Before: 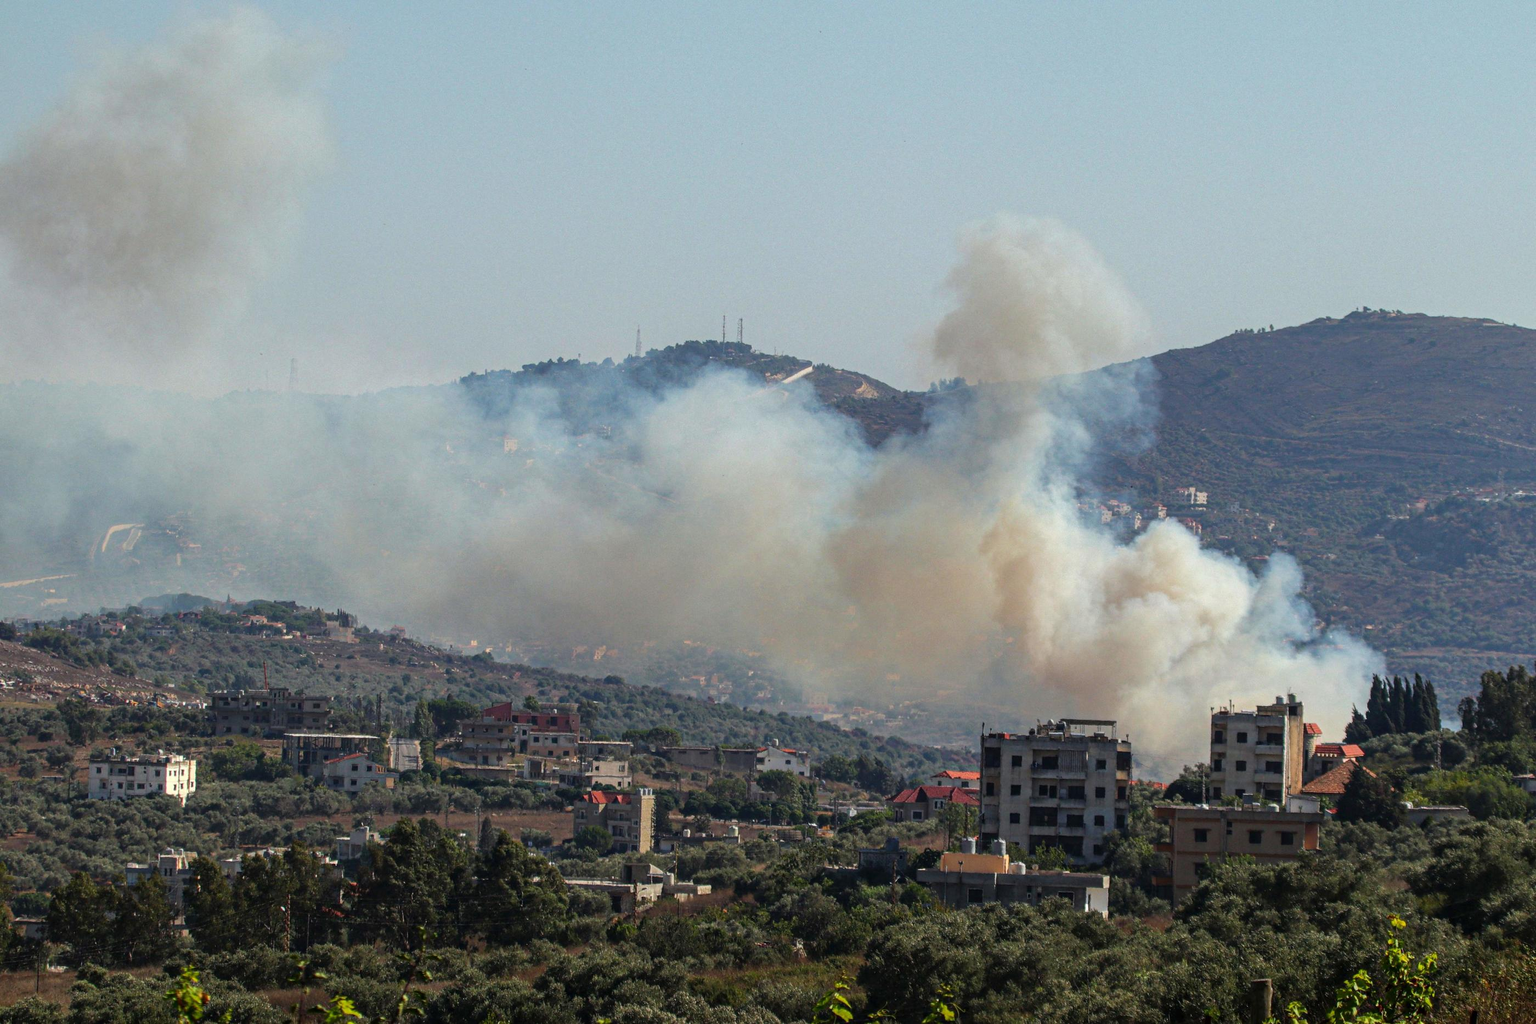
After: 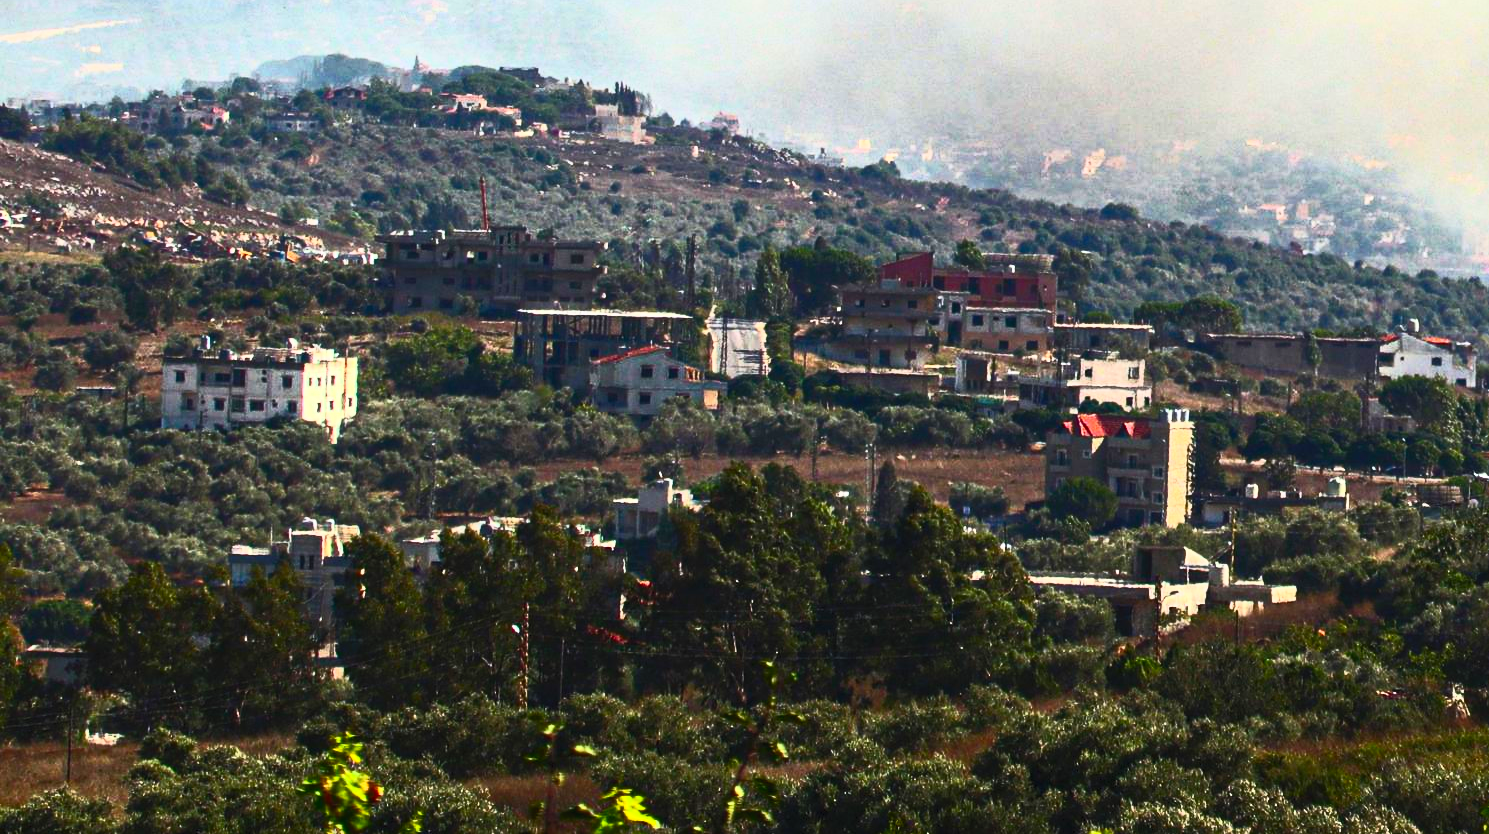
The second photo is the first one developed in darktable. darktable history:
contrast brightness saturation: contrast 0.831, brightness 0.594, saturation 0.594
crop and rotate: top 55.091%, right 46.803%, bottom 0.192%
